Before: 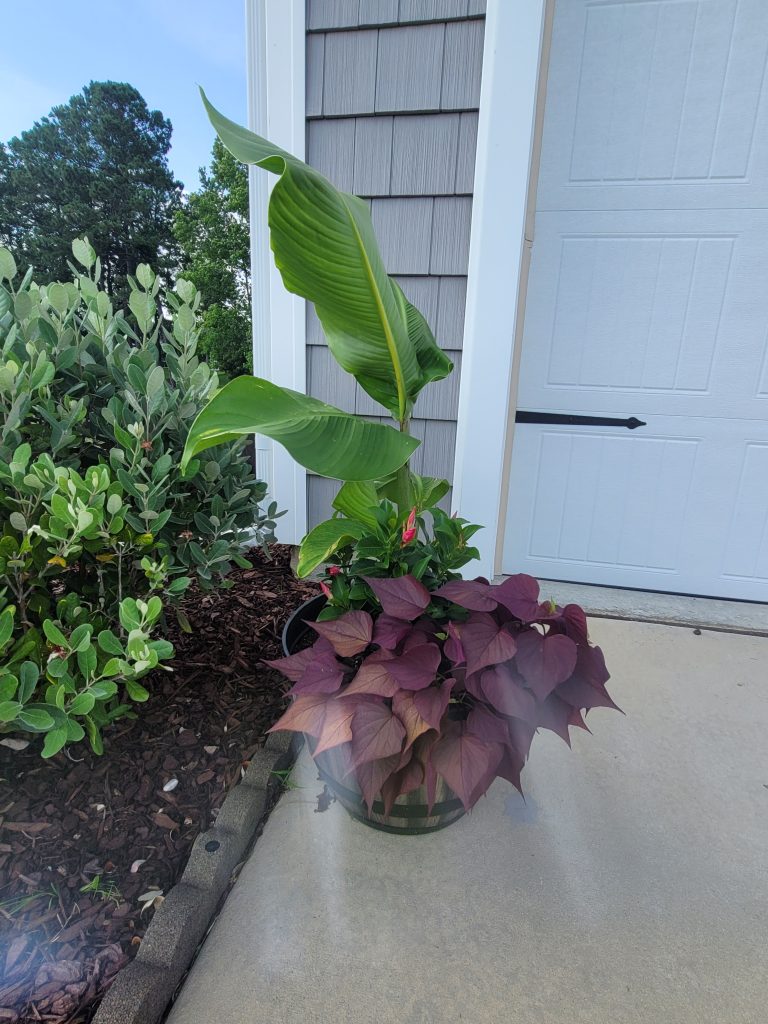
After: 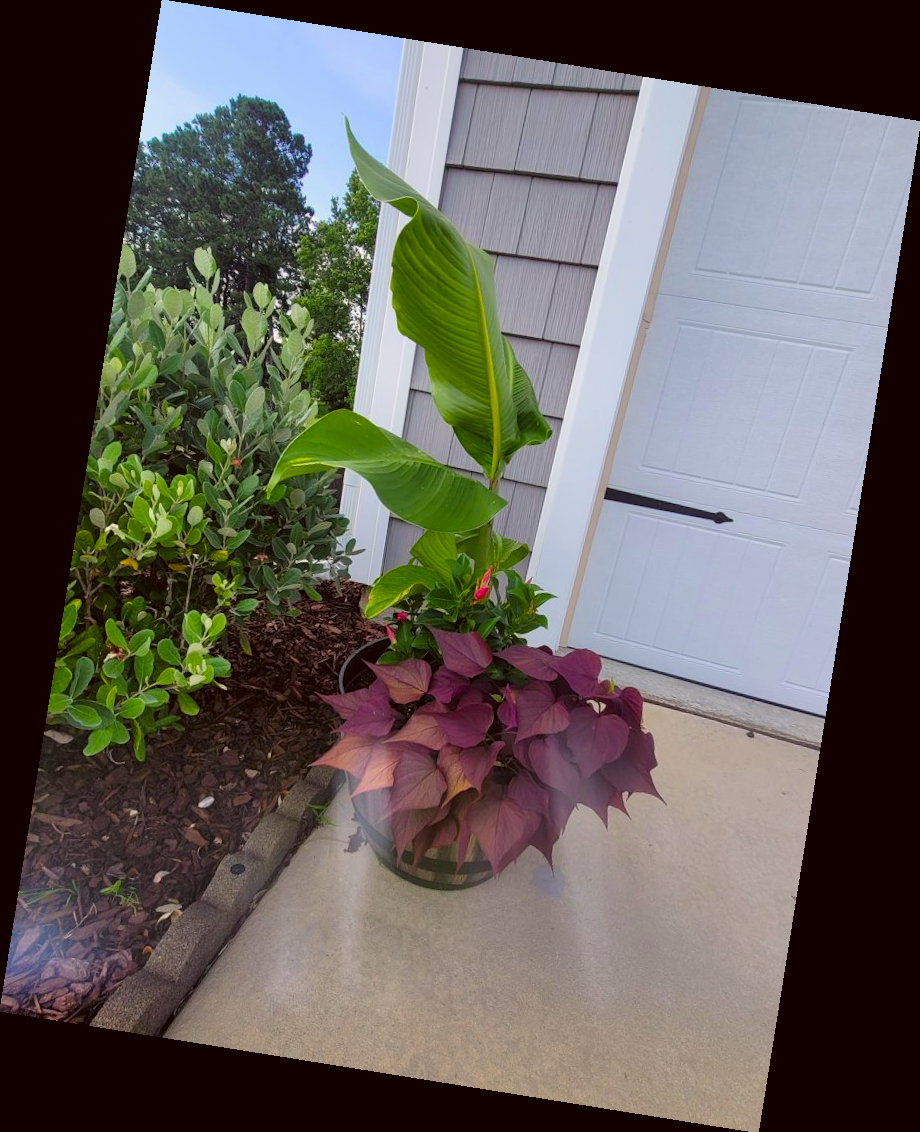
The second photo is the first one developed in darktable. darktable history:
color balance rgb: linear chroma grading › global chroma 15%, perceptual saturation grading › global saturation 30%
rotate and perspective: rotation 9.12°, automatic cropping off
color correction: highlights a* 6.27, highlights b* 8.19, shadows a* 5.94, shadows b* 7.23, saturation 0.9
